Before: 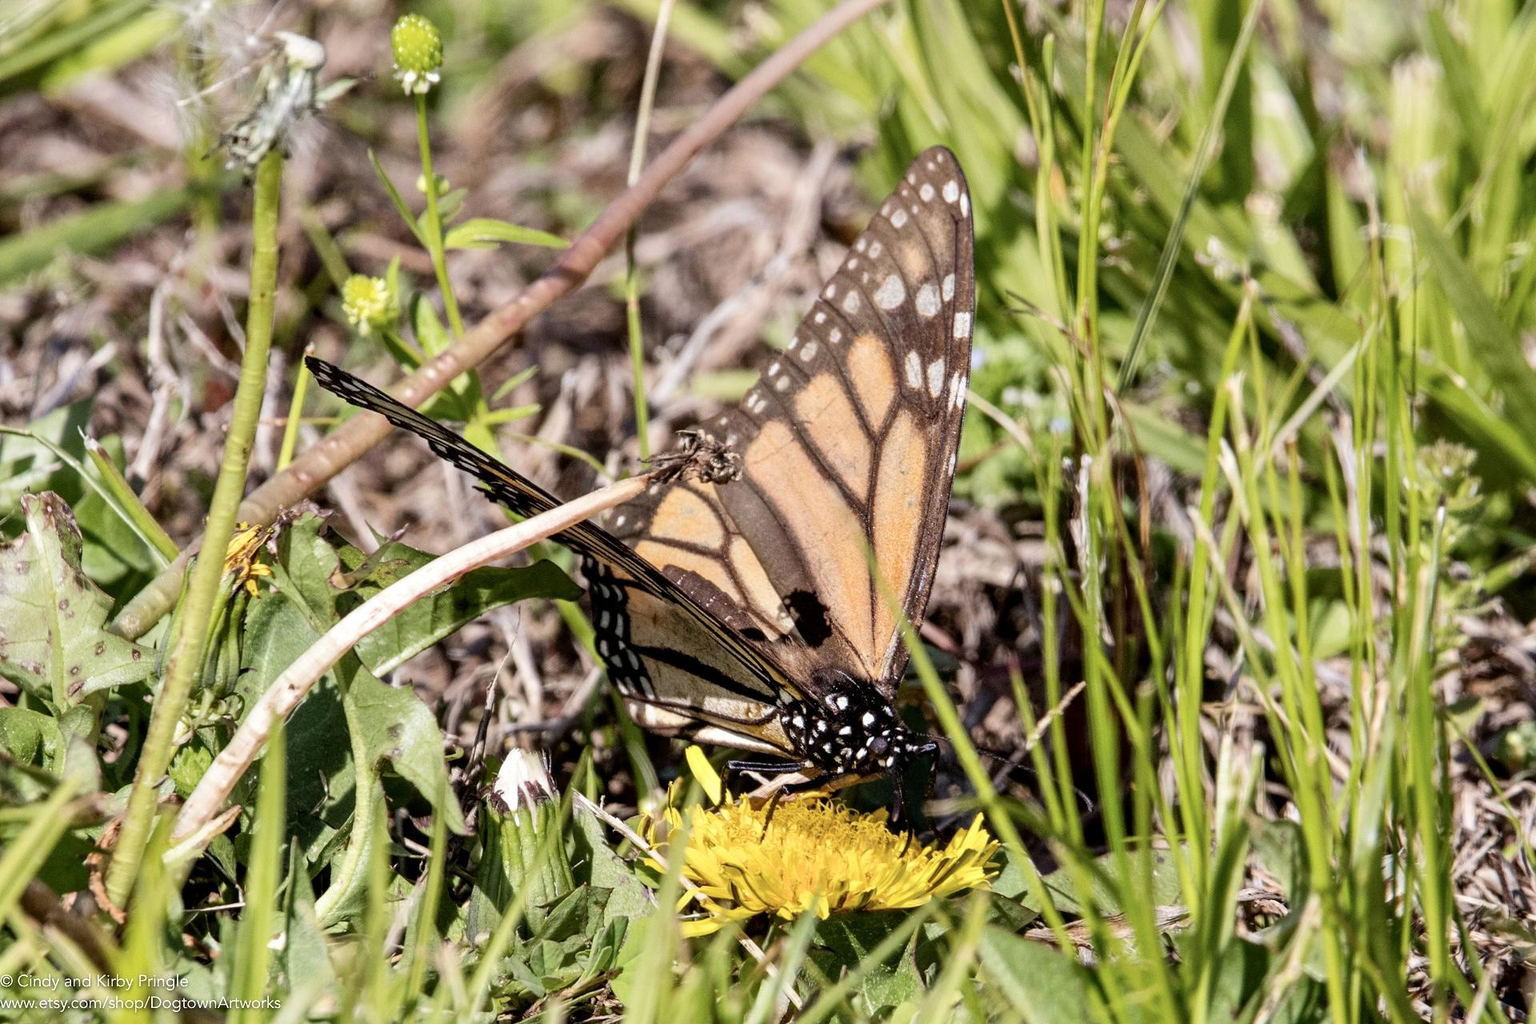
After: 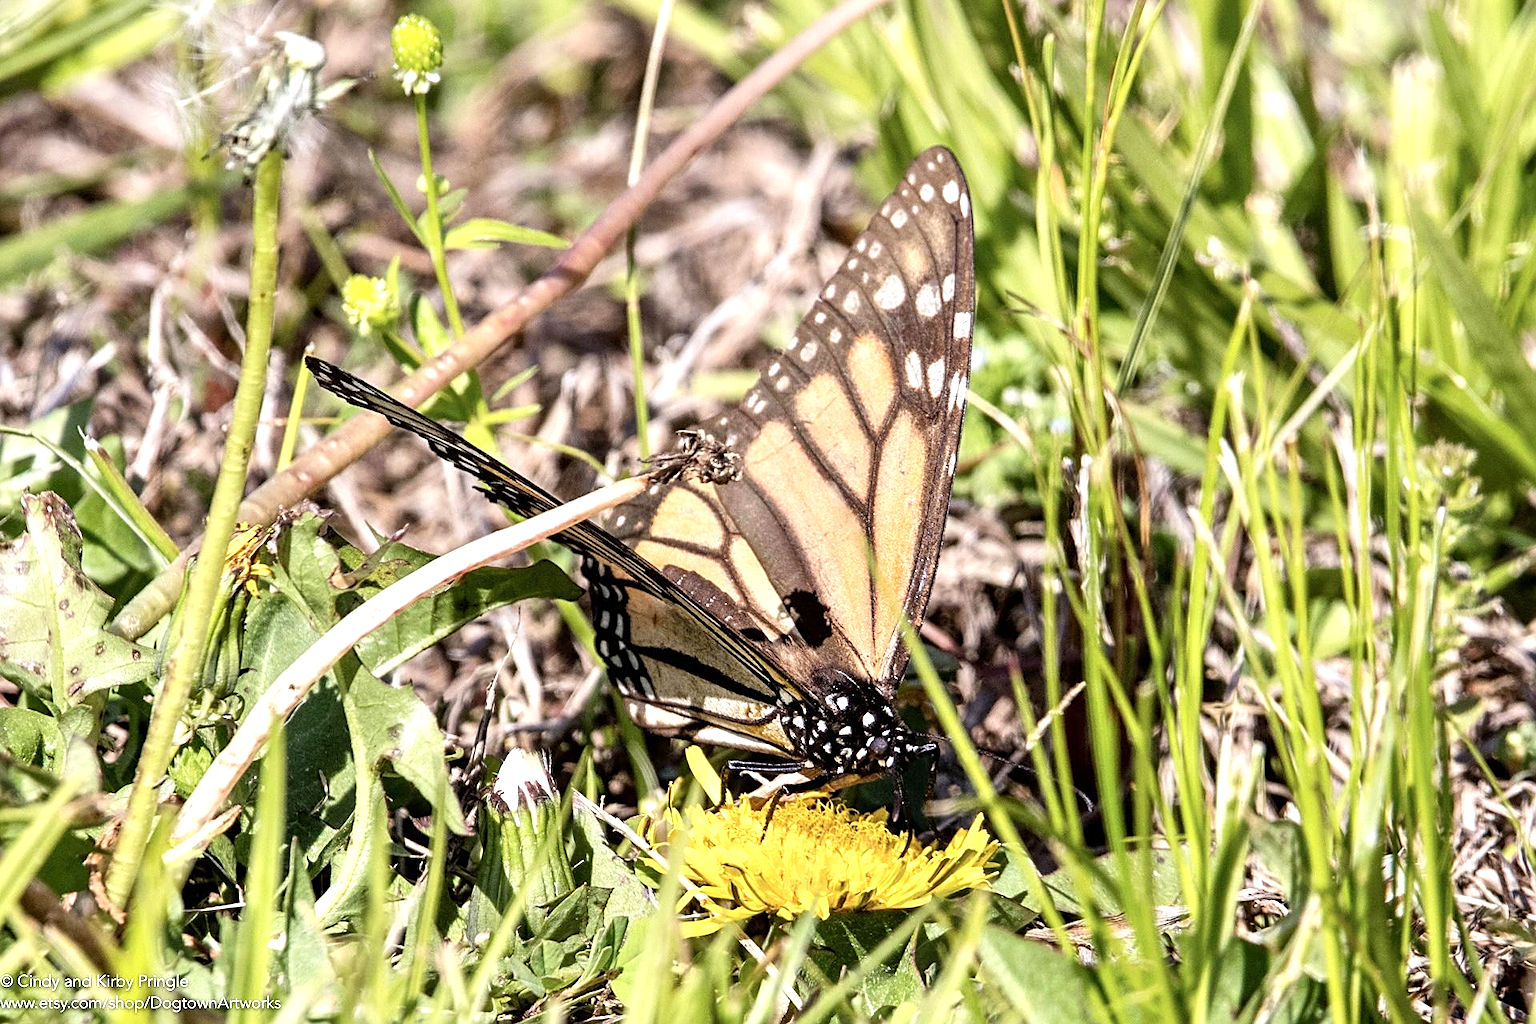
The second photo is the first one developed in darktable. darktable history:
exposure: exposure 0.609 EV, compensate highlight preservation false
sharpen: on, module defaults
